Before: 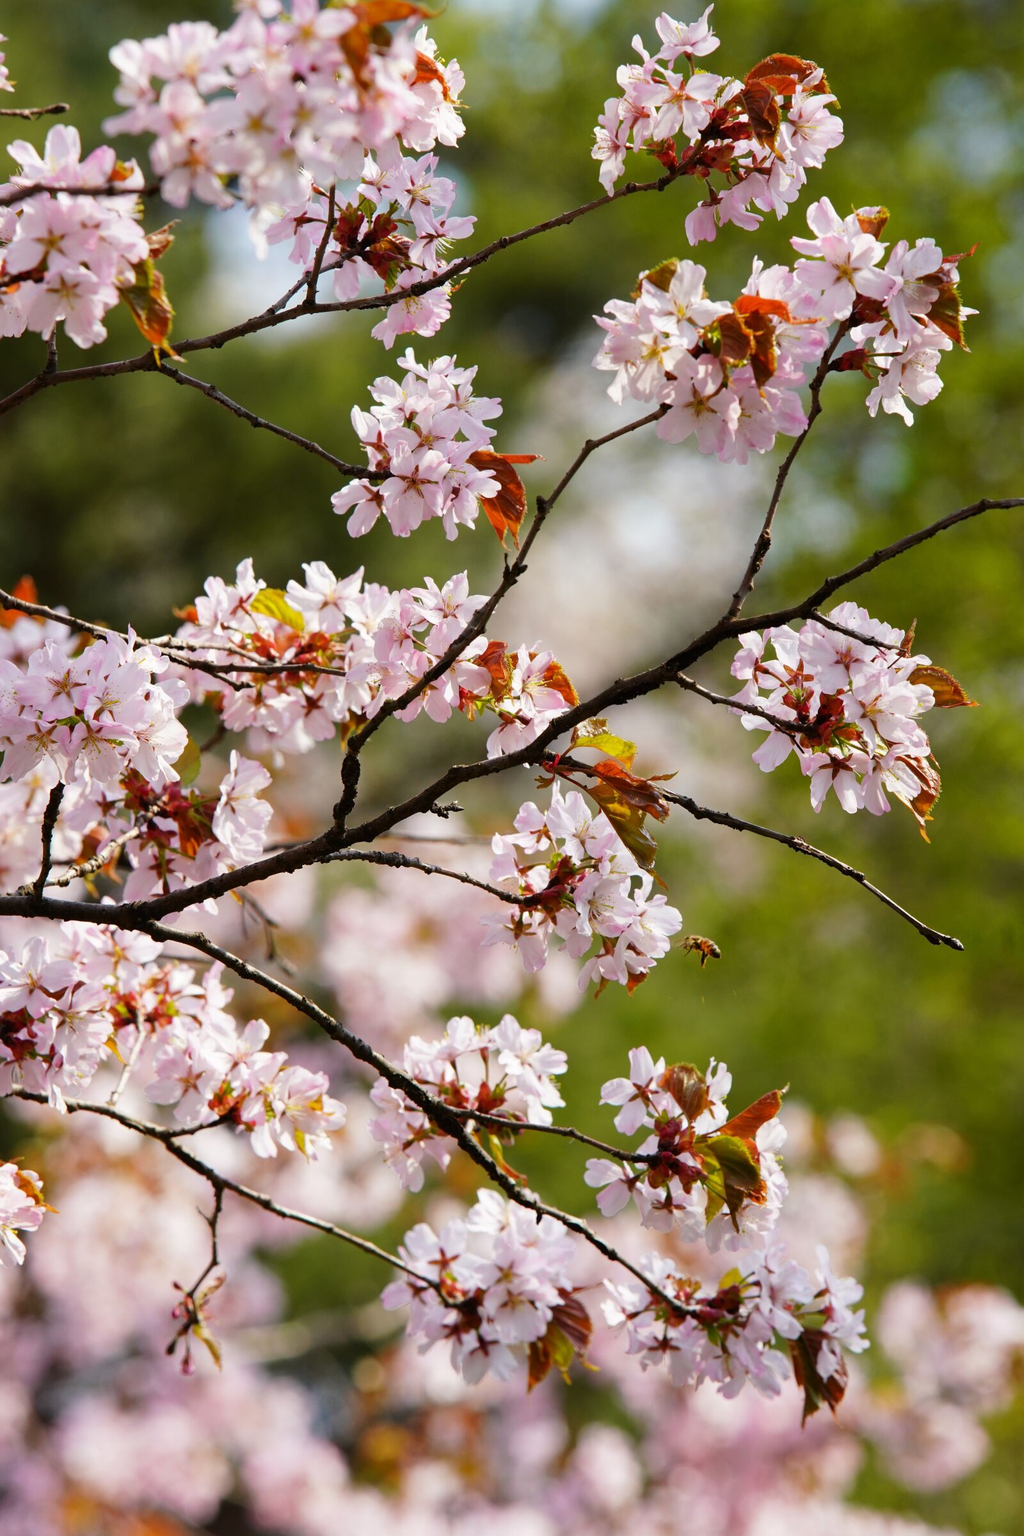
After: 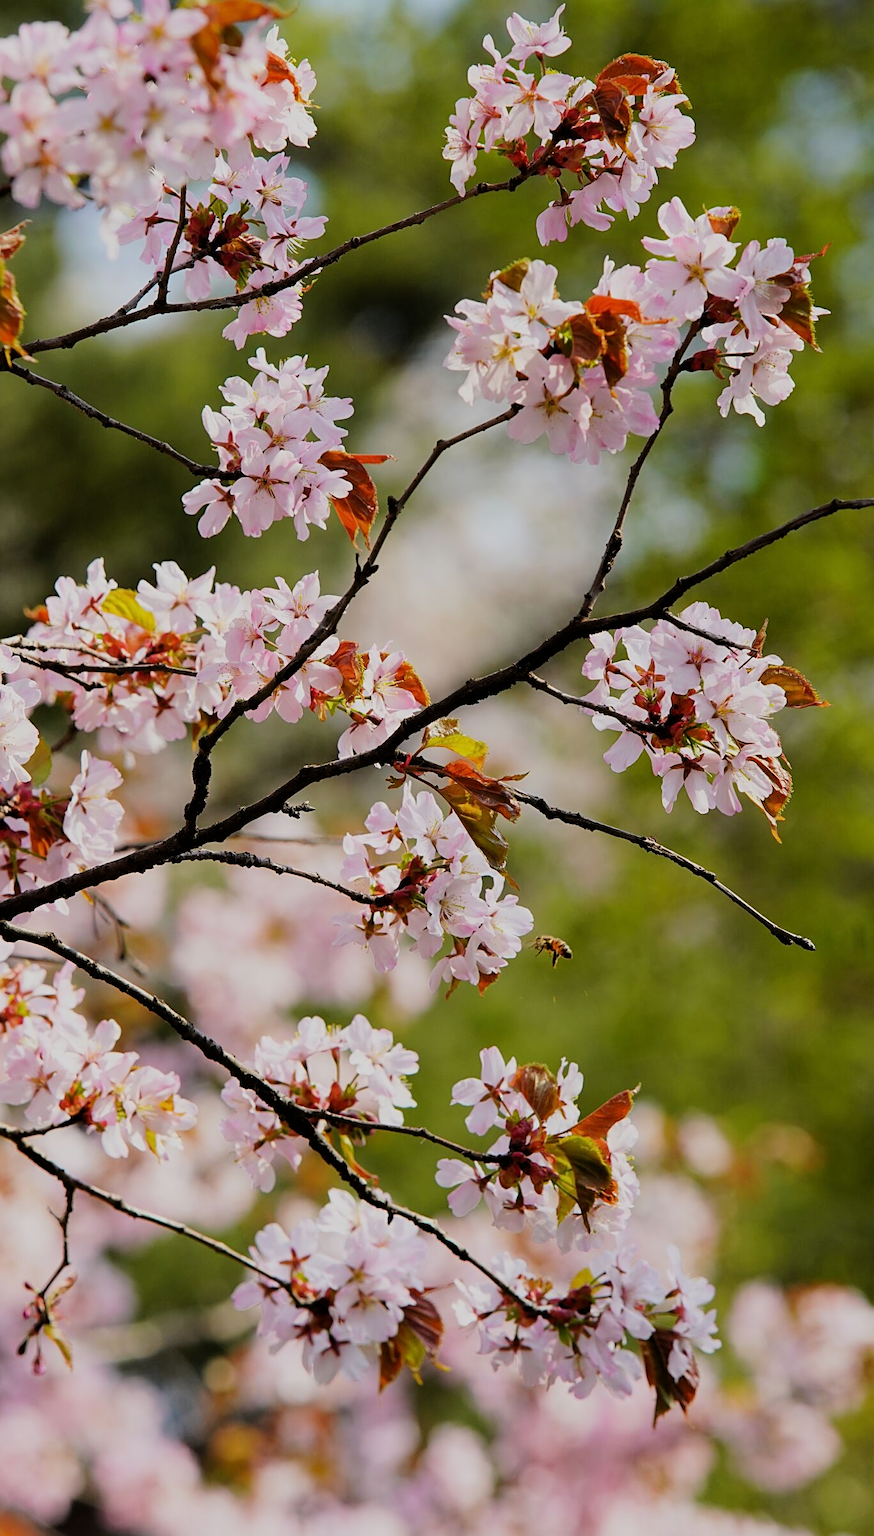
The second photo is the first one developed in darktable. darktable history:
exposure: compensate highlight preservation false
crop and rotate: left 14.584%
filmic rgb: black relative exposure -7.65 EV, white relative exposure 4.56 EV, hardness 3.61, color science v6 (2022)
sharpen: on, module defaults
